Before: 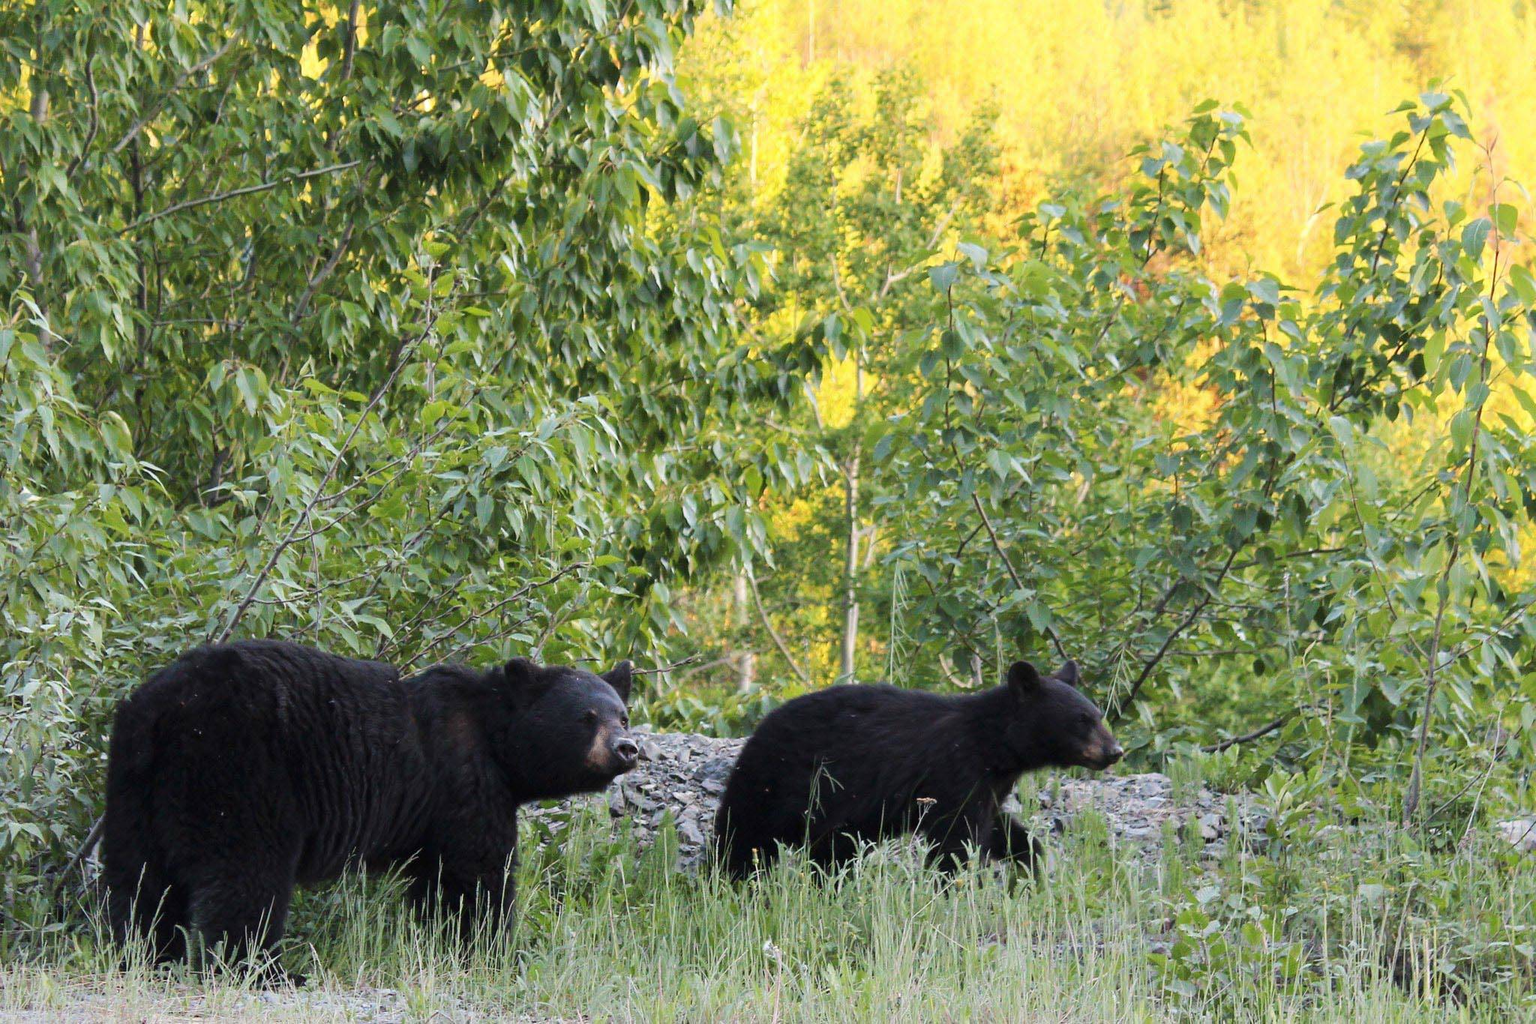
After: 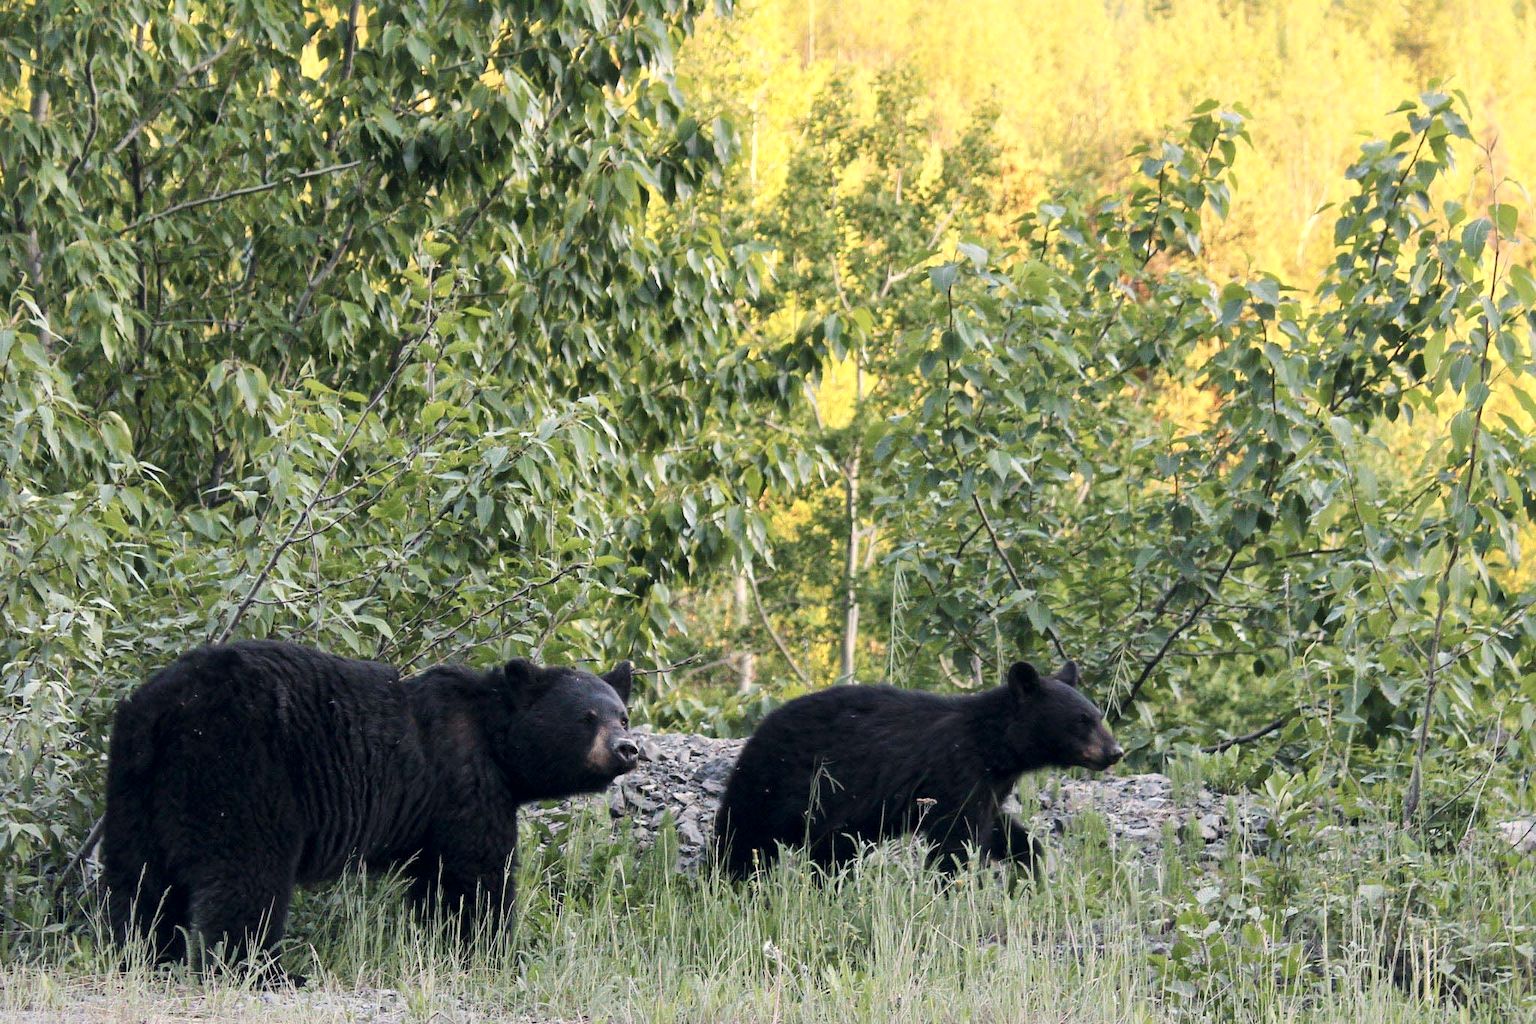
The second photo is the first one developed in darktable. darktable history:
color correction: highlights a* 2.81, highlights b* 5, shadows a* -1.75, shadows b* -4.92, saturation 0.807
local contrast: mode bilateral grid, contrast 19, coarseness 51, detail 143%, midtone range 0.2
